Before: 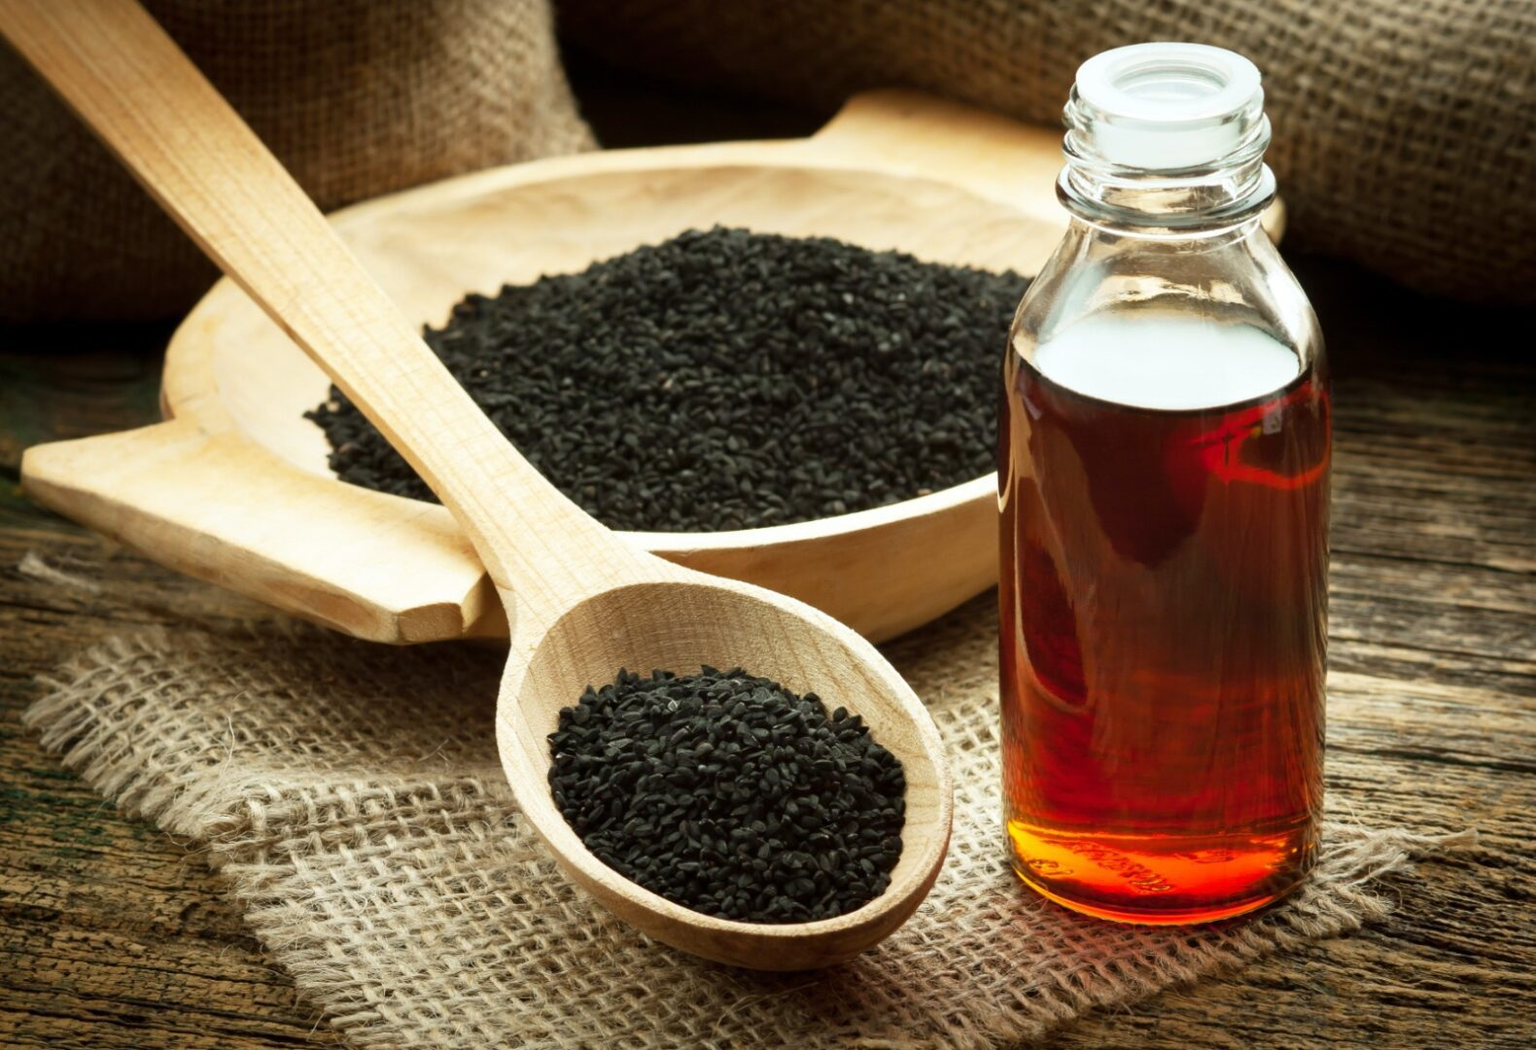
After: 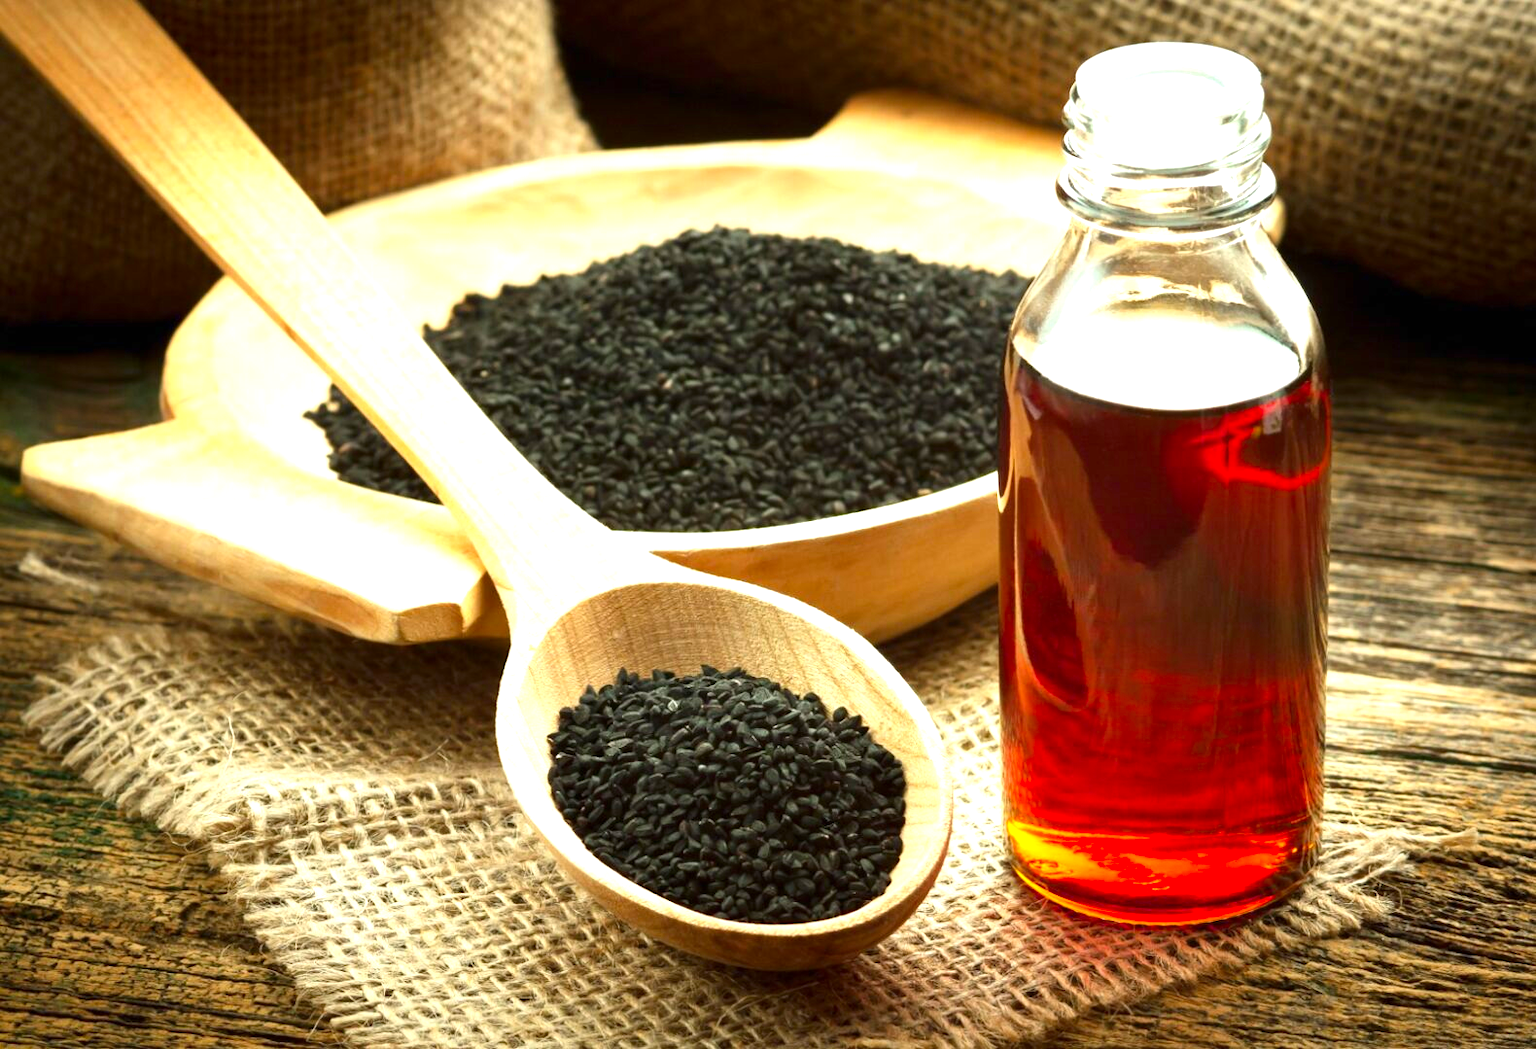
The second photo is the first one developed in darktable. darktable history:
contrast brightness saturation: contrast 0.09, saturation 0.28
exposure: black level correction 0, exposure 0.9 EV, compensate exposure bias true, compensate highlight preservation false
